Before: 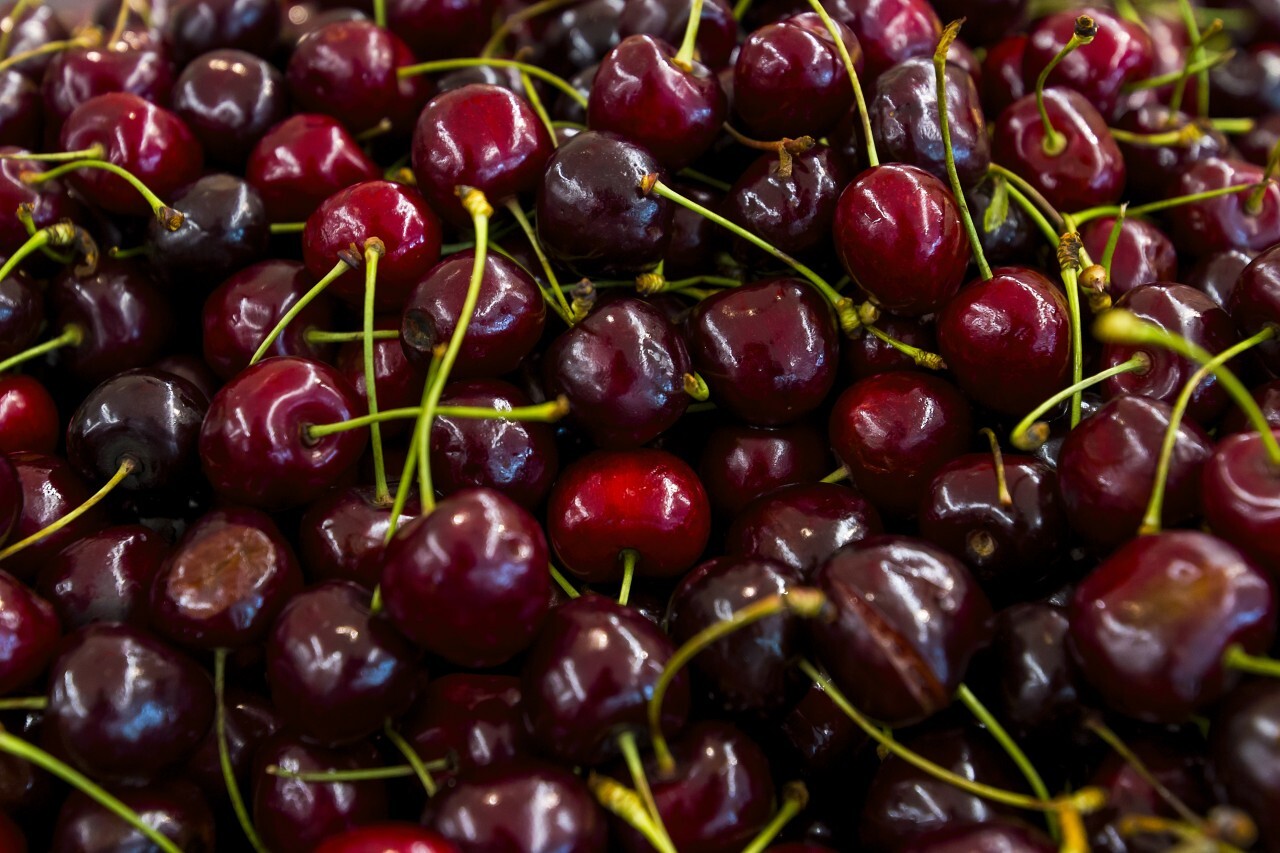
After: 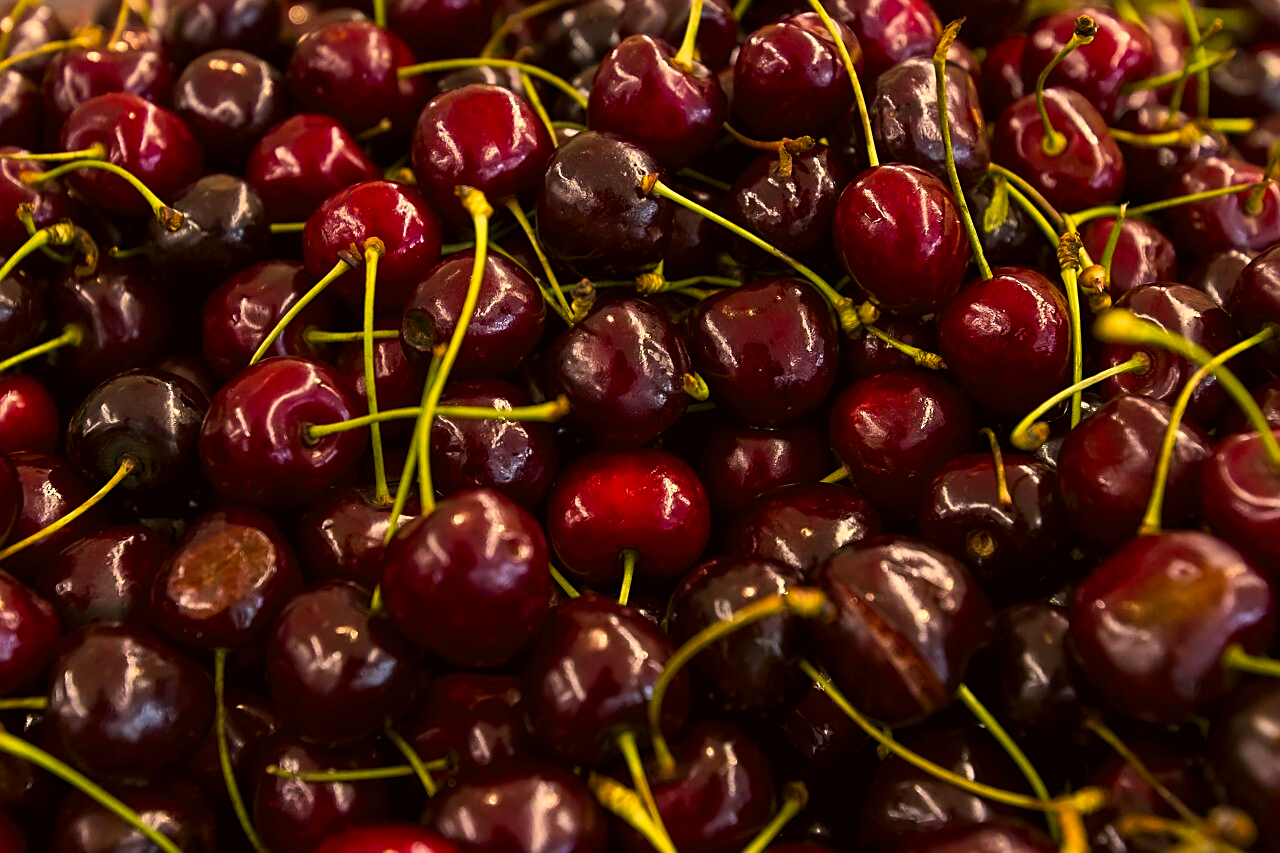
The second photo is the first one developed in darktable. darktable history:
sharpen: on, module defaults
color correction: highlights a* 17.94, highlights b* 35.39, shadows a* 1.48, shadows b* 6.42, saturation 1.01
